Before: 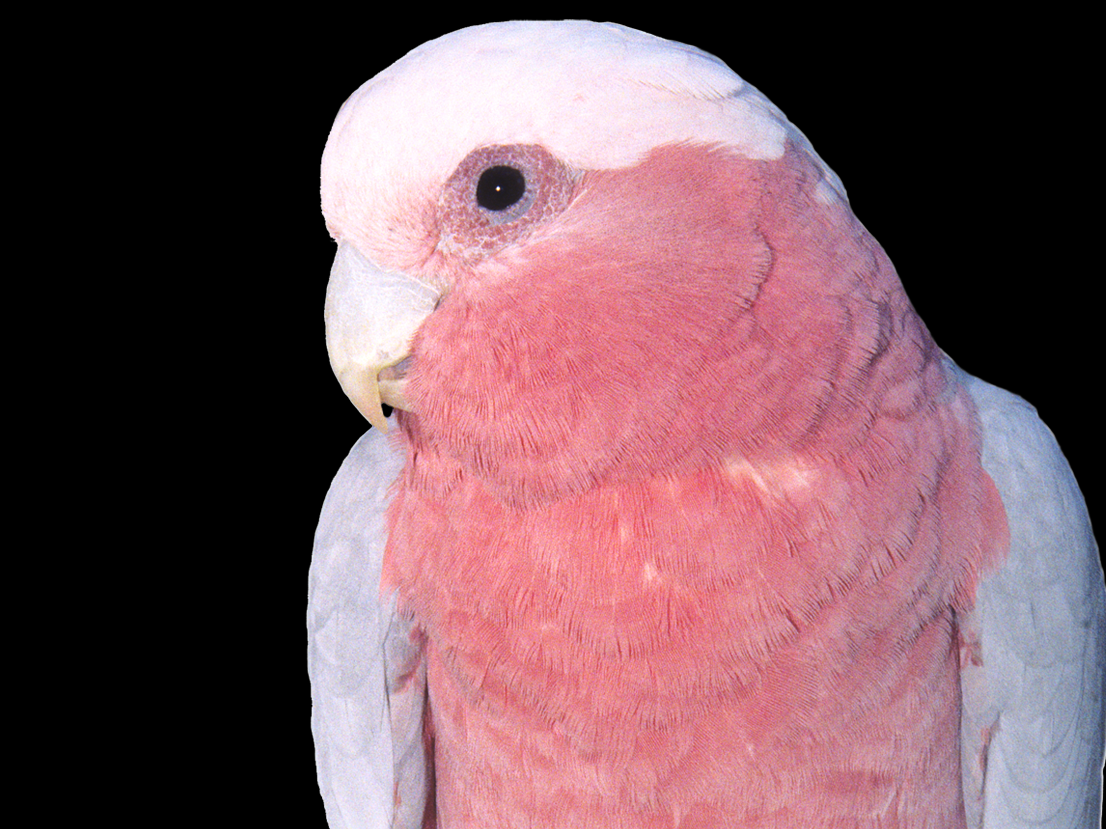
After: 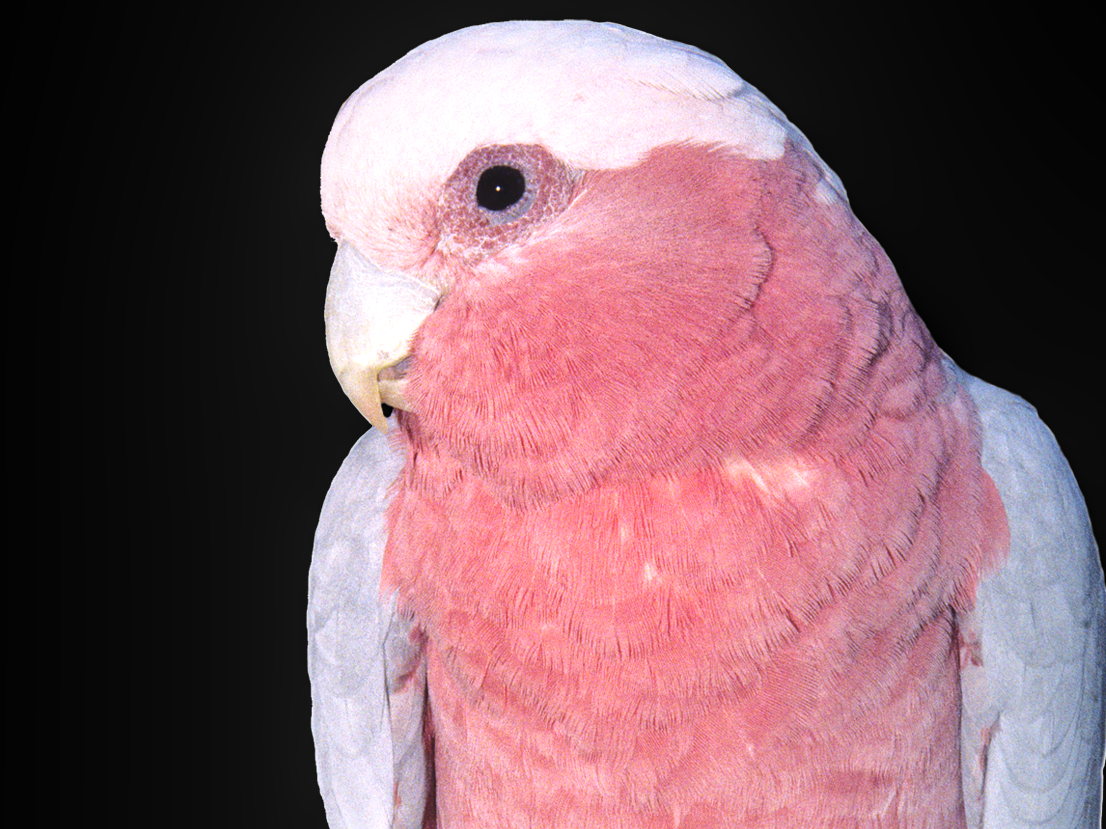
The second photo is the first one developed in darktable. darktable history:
tone equalizer: -8 EV -0.43 EV, -7 EV -0.394 EV, -6 EV -0.365 EV, -5 EV -0.226 EV, -3 EV 0.242 EV, -2 EV 0.306 EV, -1 EV 0.411 EV, +0 EV 0.418 EV, edges refinement/feathering 500, mask exposure compensation -1.57 EV, preserve details no
local contrast: detail 114%
